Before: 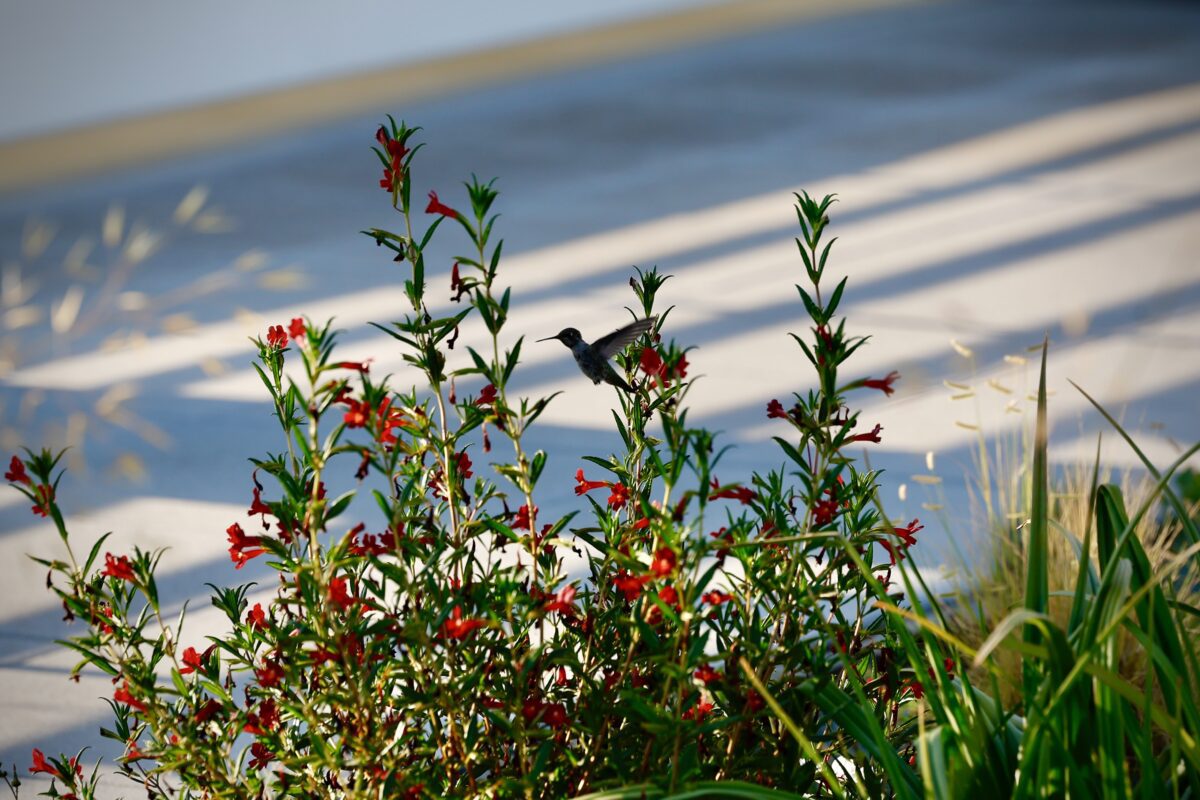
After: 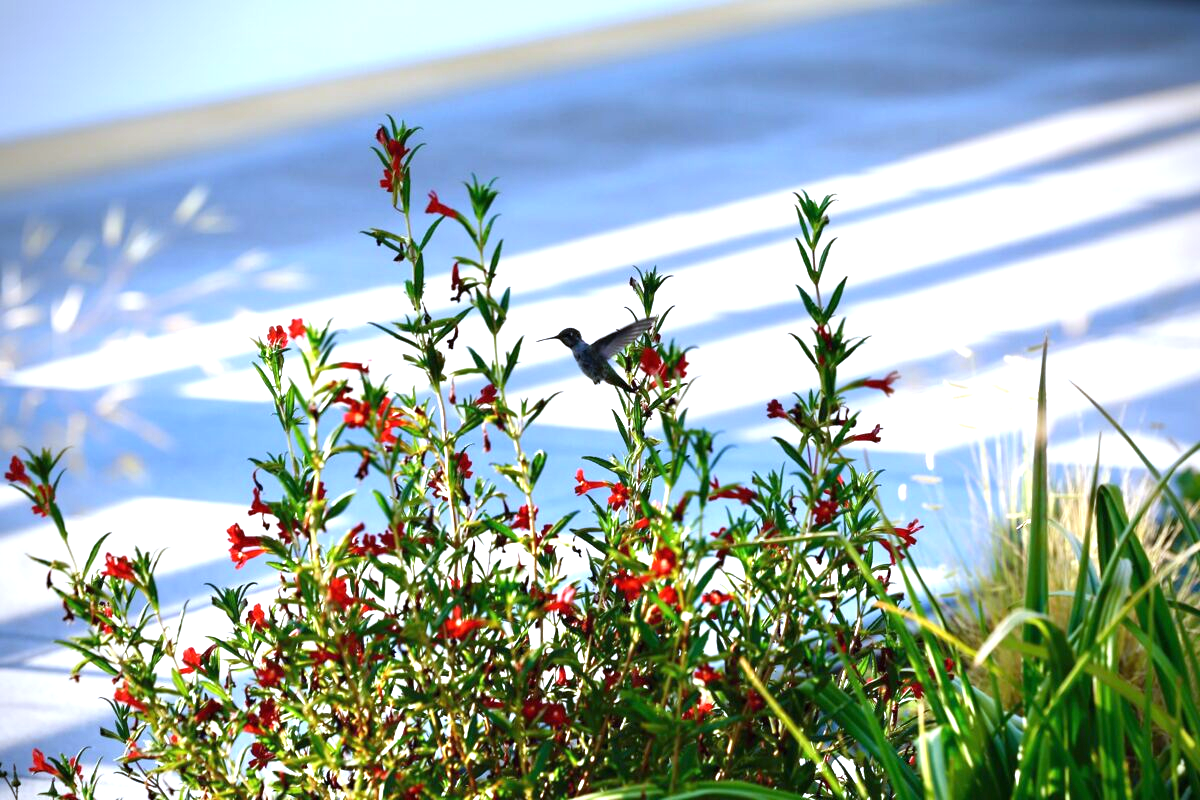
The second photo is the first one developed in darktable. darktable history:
white balance: red 0.948, green 1.02, blue 1.176
exposure: black level correction 0, exposure 1.2 EV, compensate highlight preservation false
